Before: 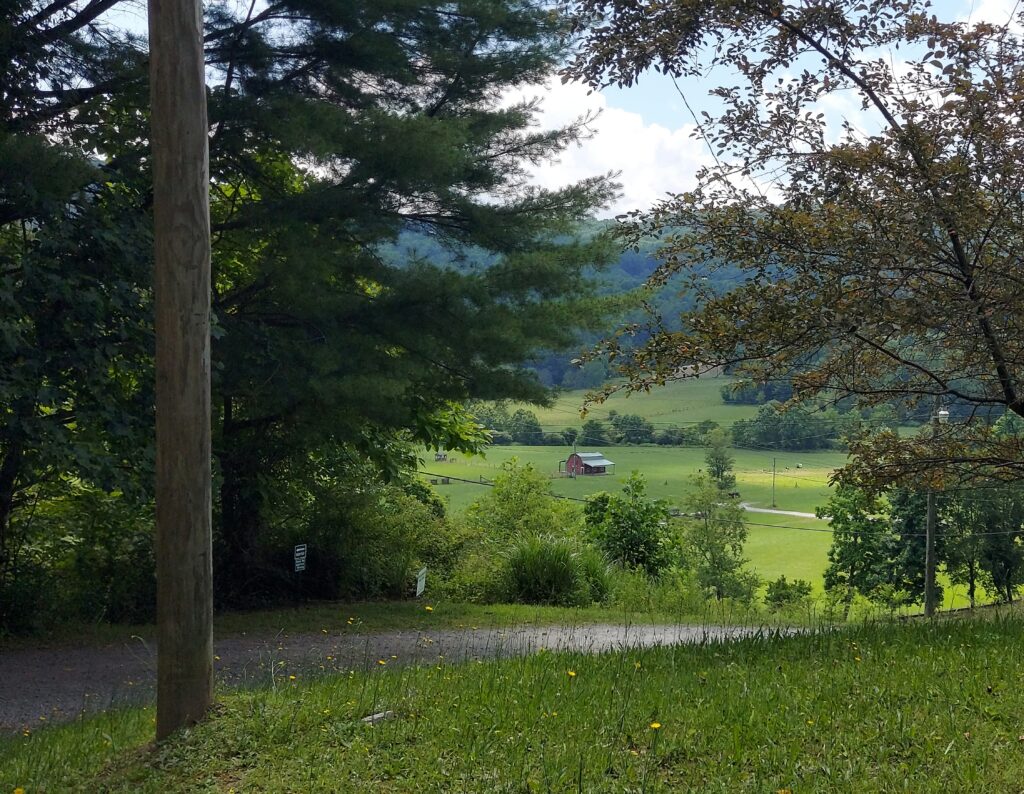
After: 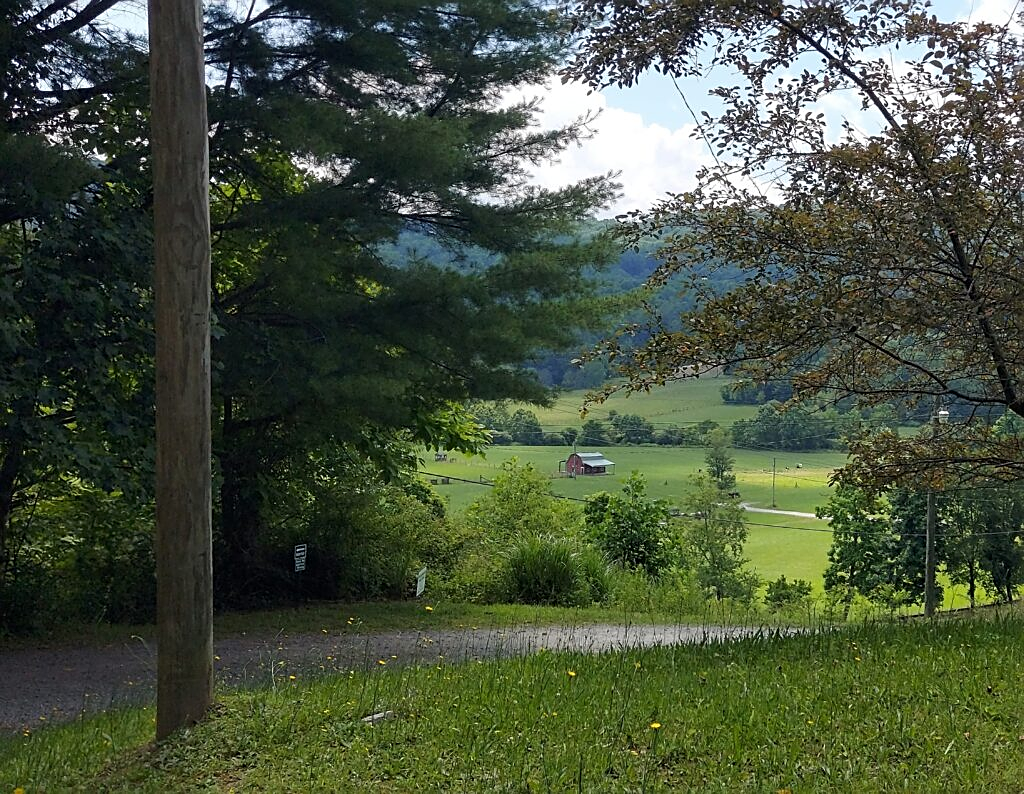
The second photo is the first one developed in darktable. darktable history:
sharpen: on, module defaults
color calibration: illuminant same as pipeline (D50), adaptation none (bypass)
